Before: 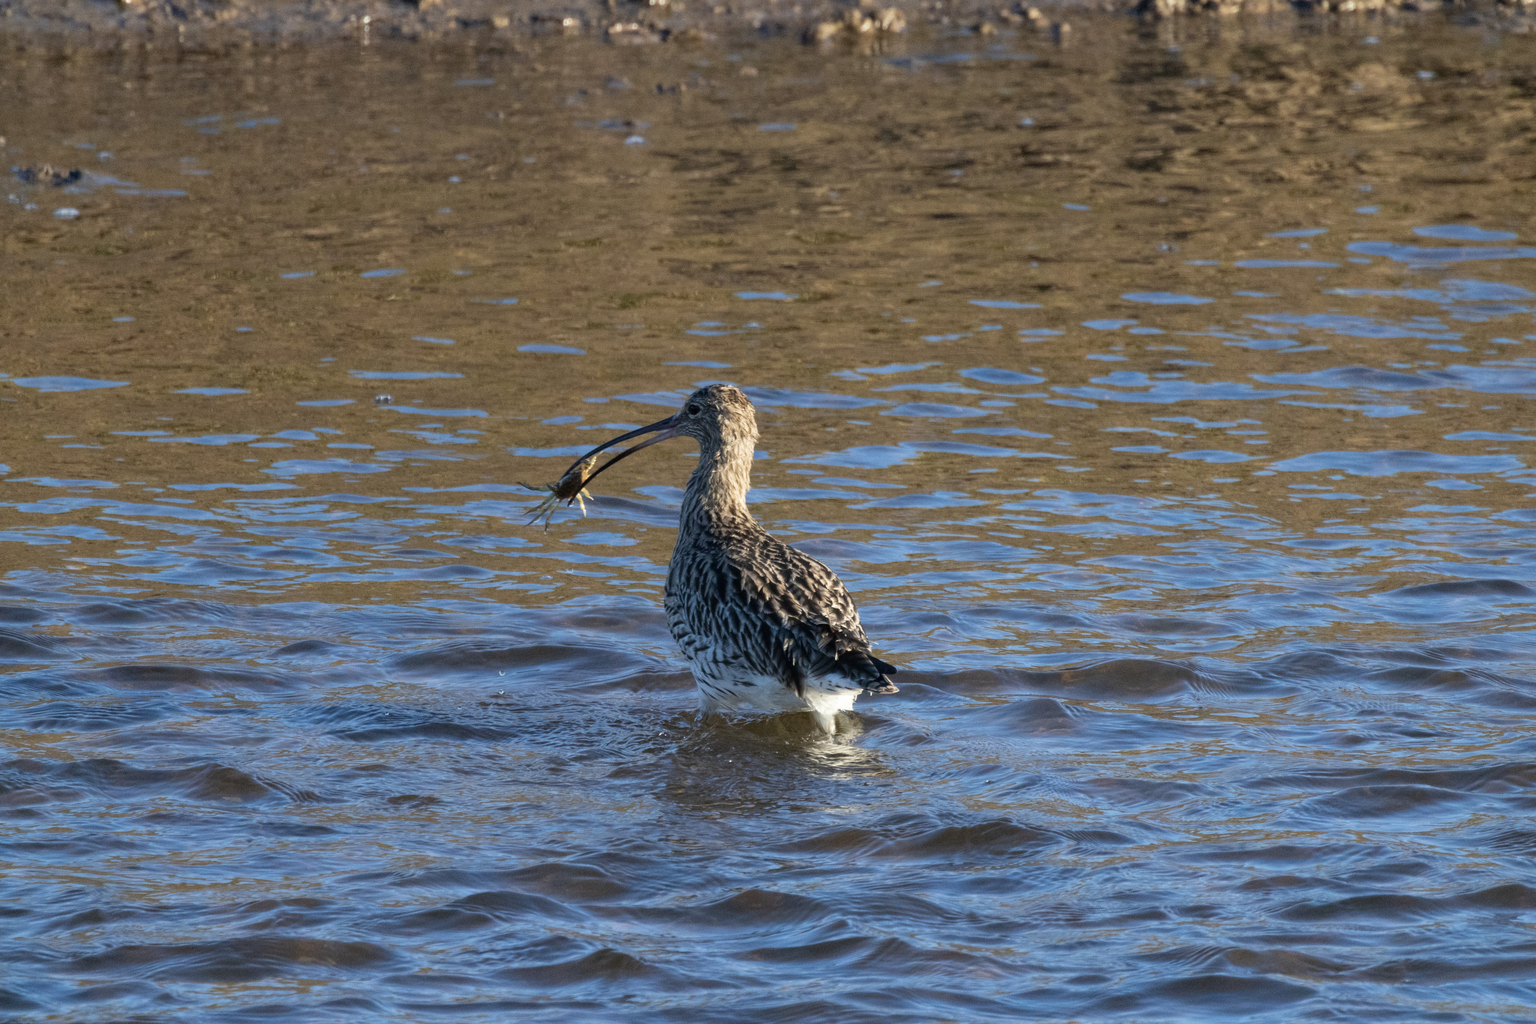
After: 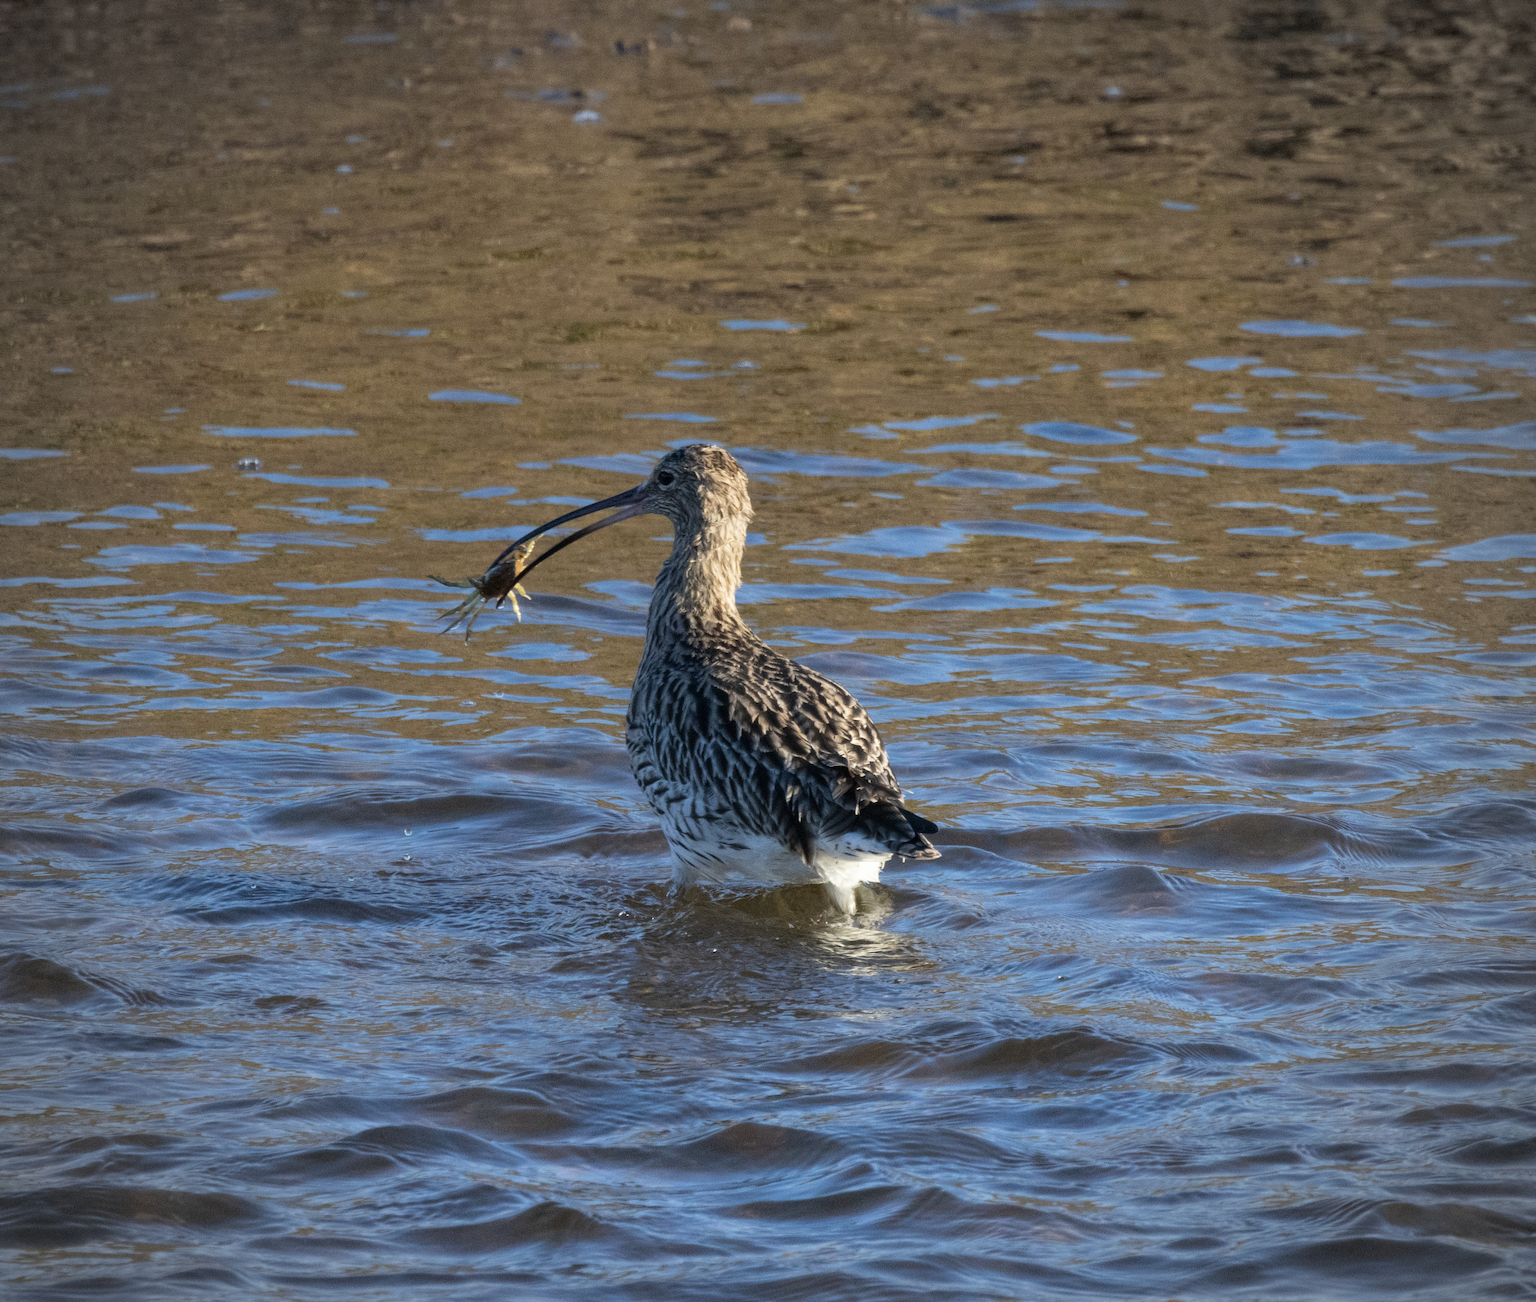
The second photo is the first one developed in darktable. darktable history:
crop and rotate: left 12.924%, top 5.259%, right 12.593%
vignetting: fall-off start 73.62%
